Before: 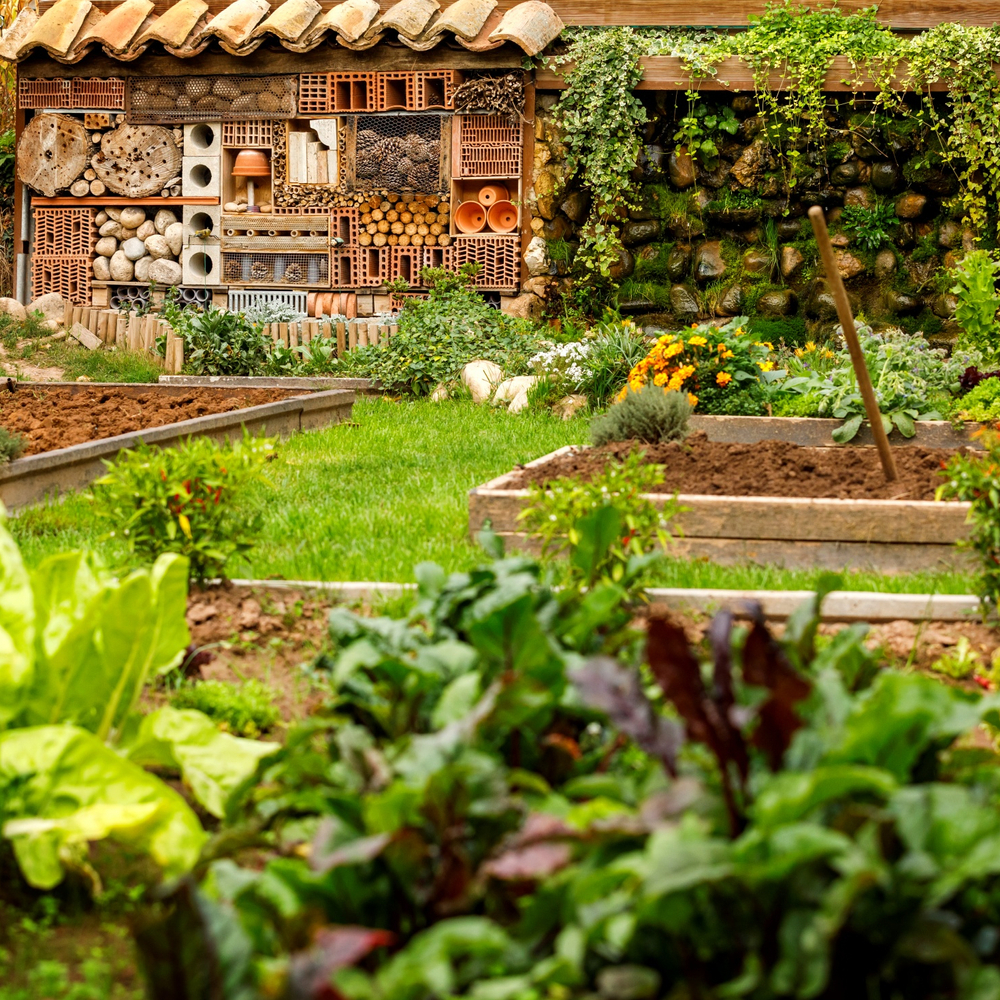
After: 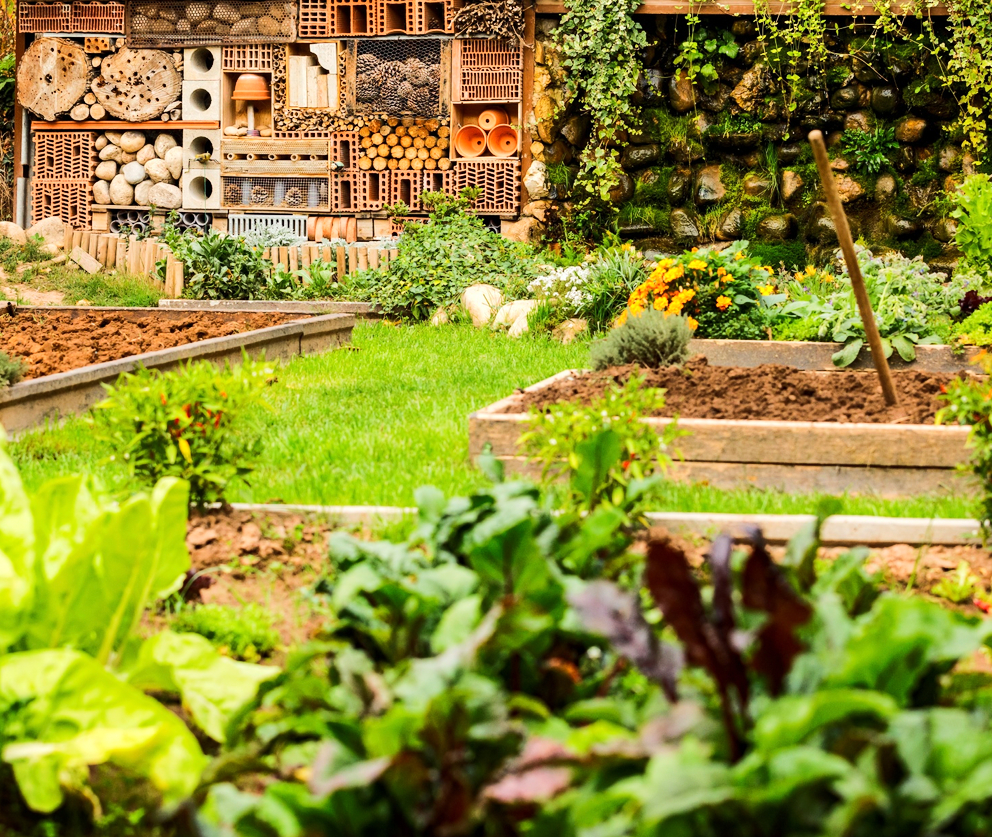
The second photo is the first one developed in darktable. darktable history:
crop: top 7.625%, bottom 8.027%
rgb curve: curves: ch0 [(0, 0) (0.284, 0.292) (0.505, 0.644) (1, 1)]; ch1 [(0, 0) (0.284, 0.292) (0.505, 0.644) (1, 1)]; ch2 [(0, 0) (0.284, 0.292) (0.505, 0.644) (1, 1)], compensate middle gray true
